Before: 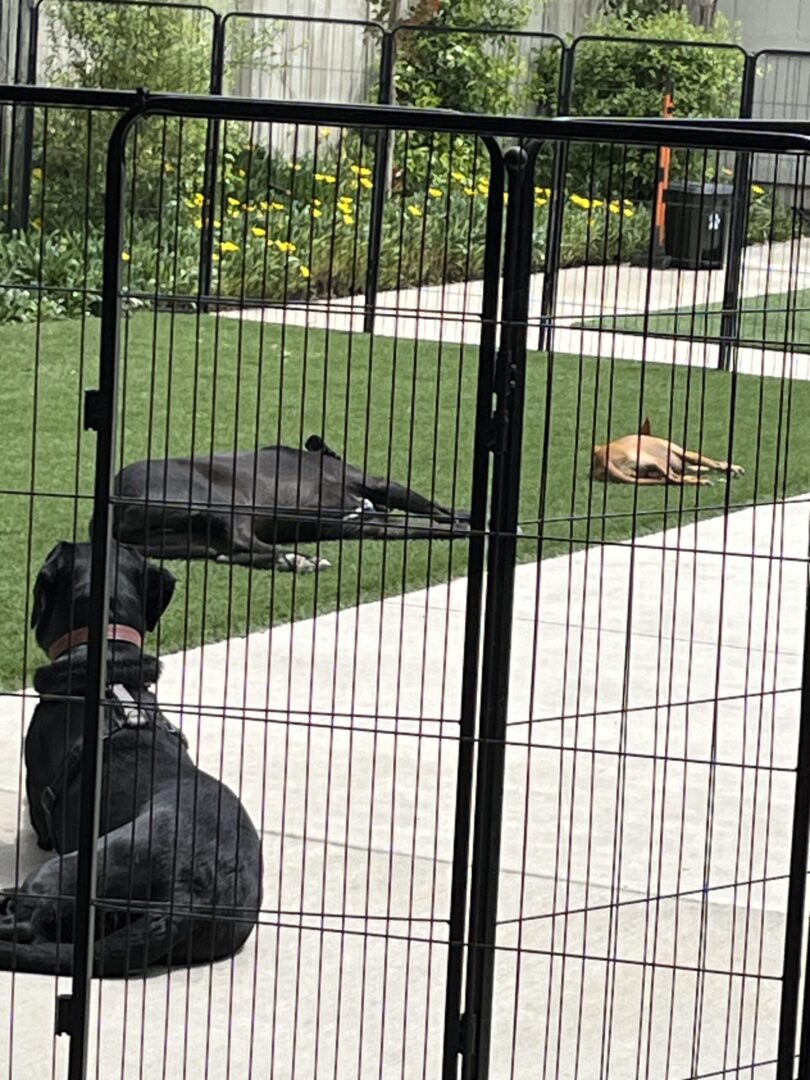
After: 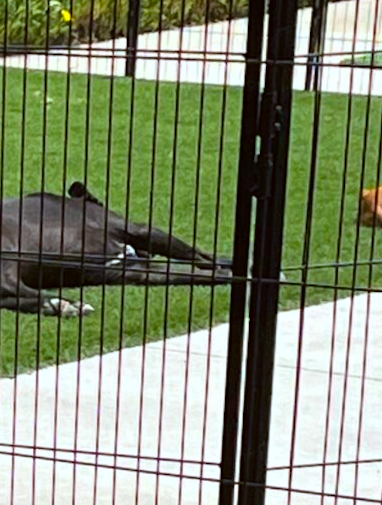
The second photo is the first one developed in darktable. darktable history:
crop: left 25%, top 25%, right 25%, bottom 25%
color correction: highlights a* -3.28, highlights b* -6.24, shadows a* 3.1, shadows b* 5.19
color balance rgb: linear chroma grading › global chroma 9.31%, global vibrance 41.49%
rotate and perspective: rotation 0.062°, lens shift (vertical) 0.115, lens shift (horizontal) -0.133, crop left 0.047, crop right 0.94, crop top 0.061, crop bottom 0.94
